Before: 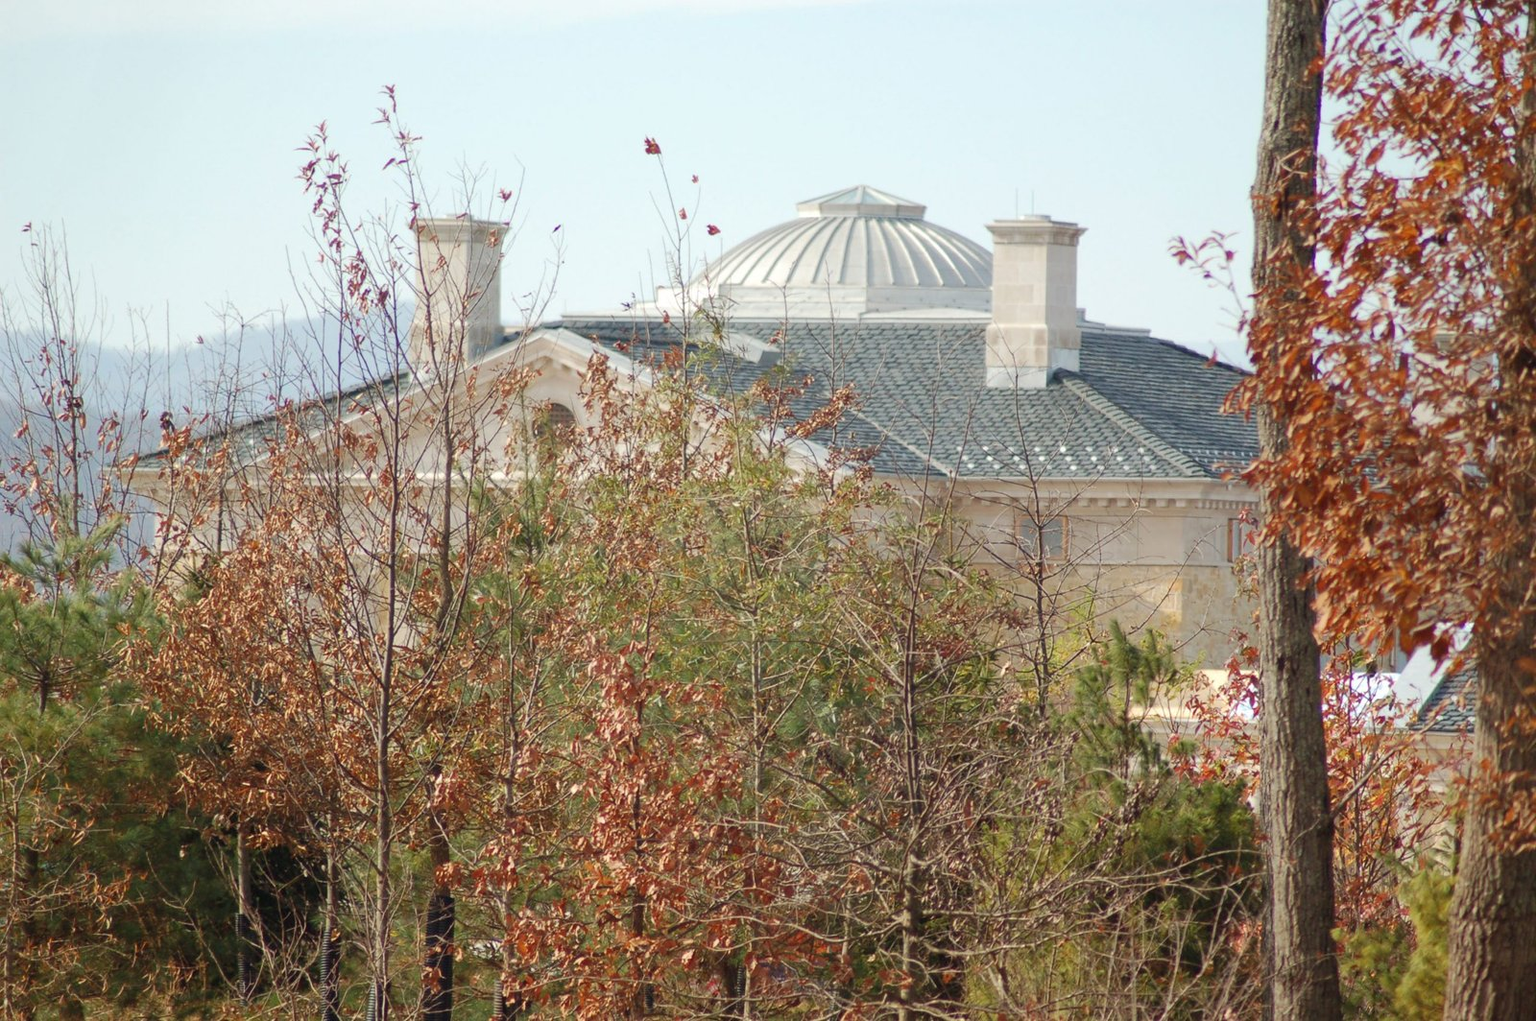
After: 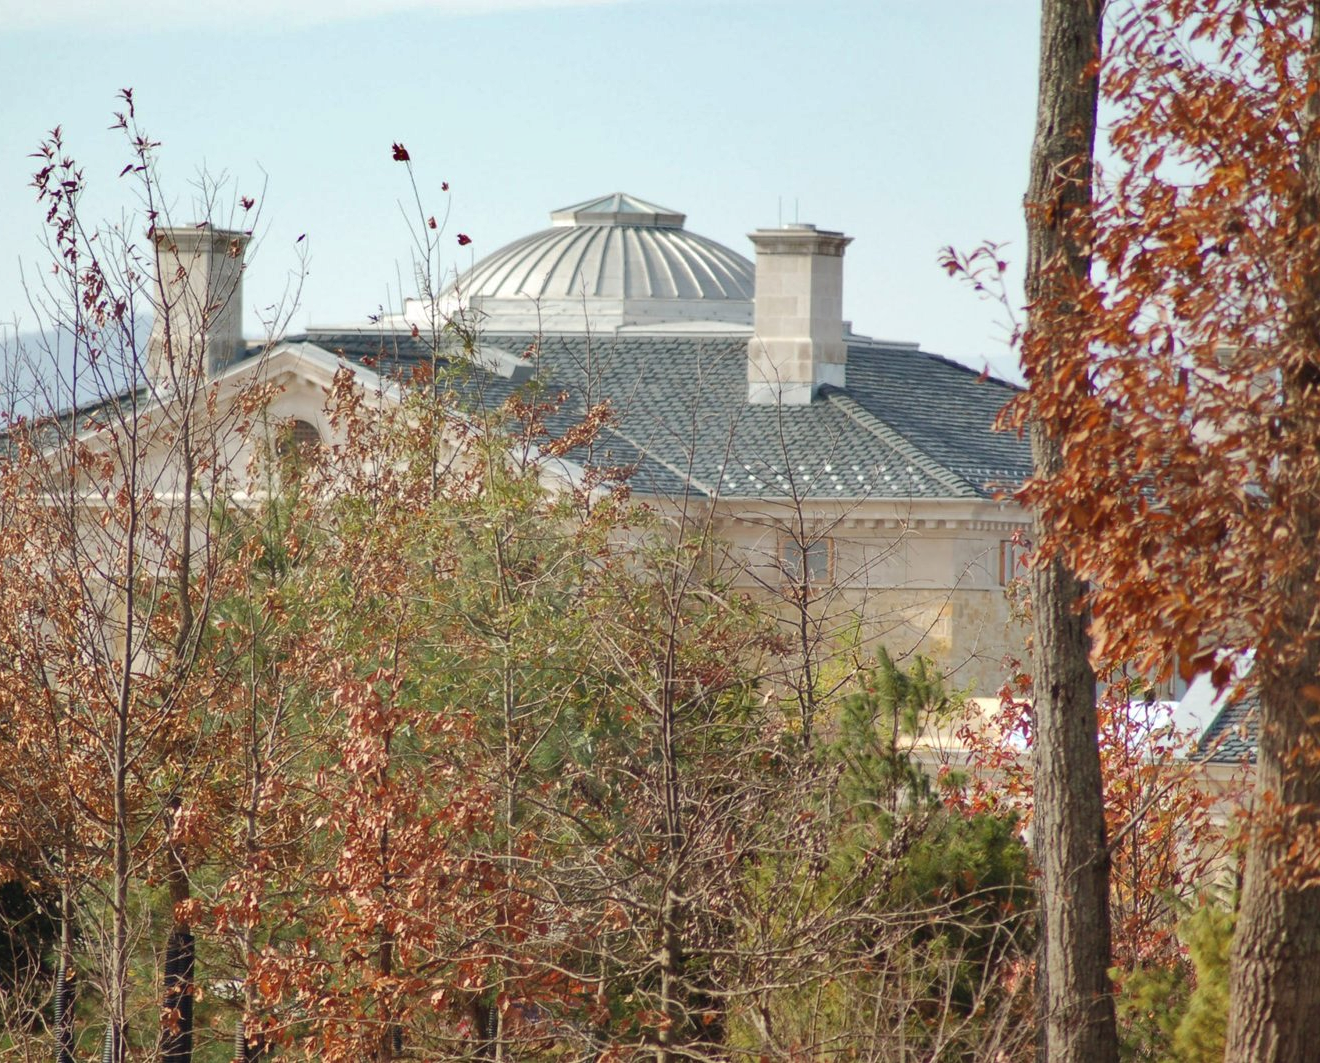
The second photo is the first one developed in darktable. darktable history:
shadows and highlights: low approximation 0.01, soften with gaussian
crop: left 17.439%, bottom 0.038%
